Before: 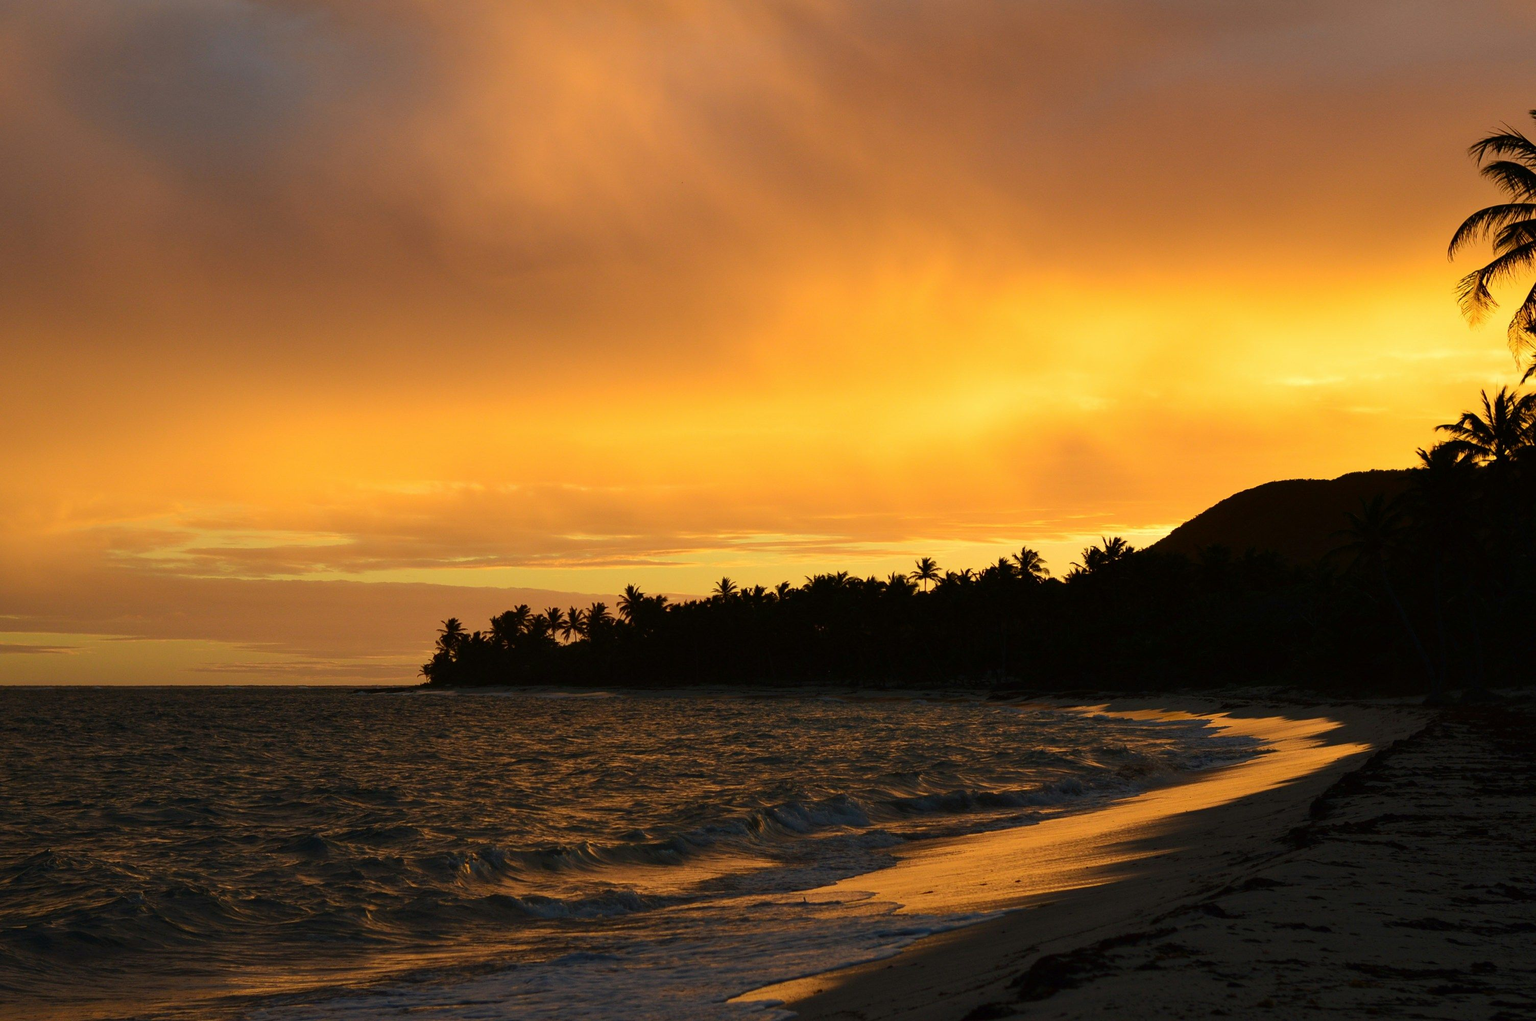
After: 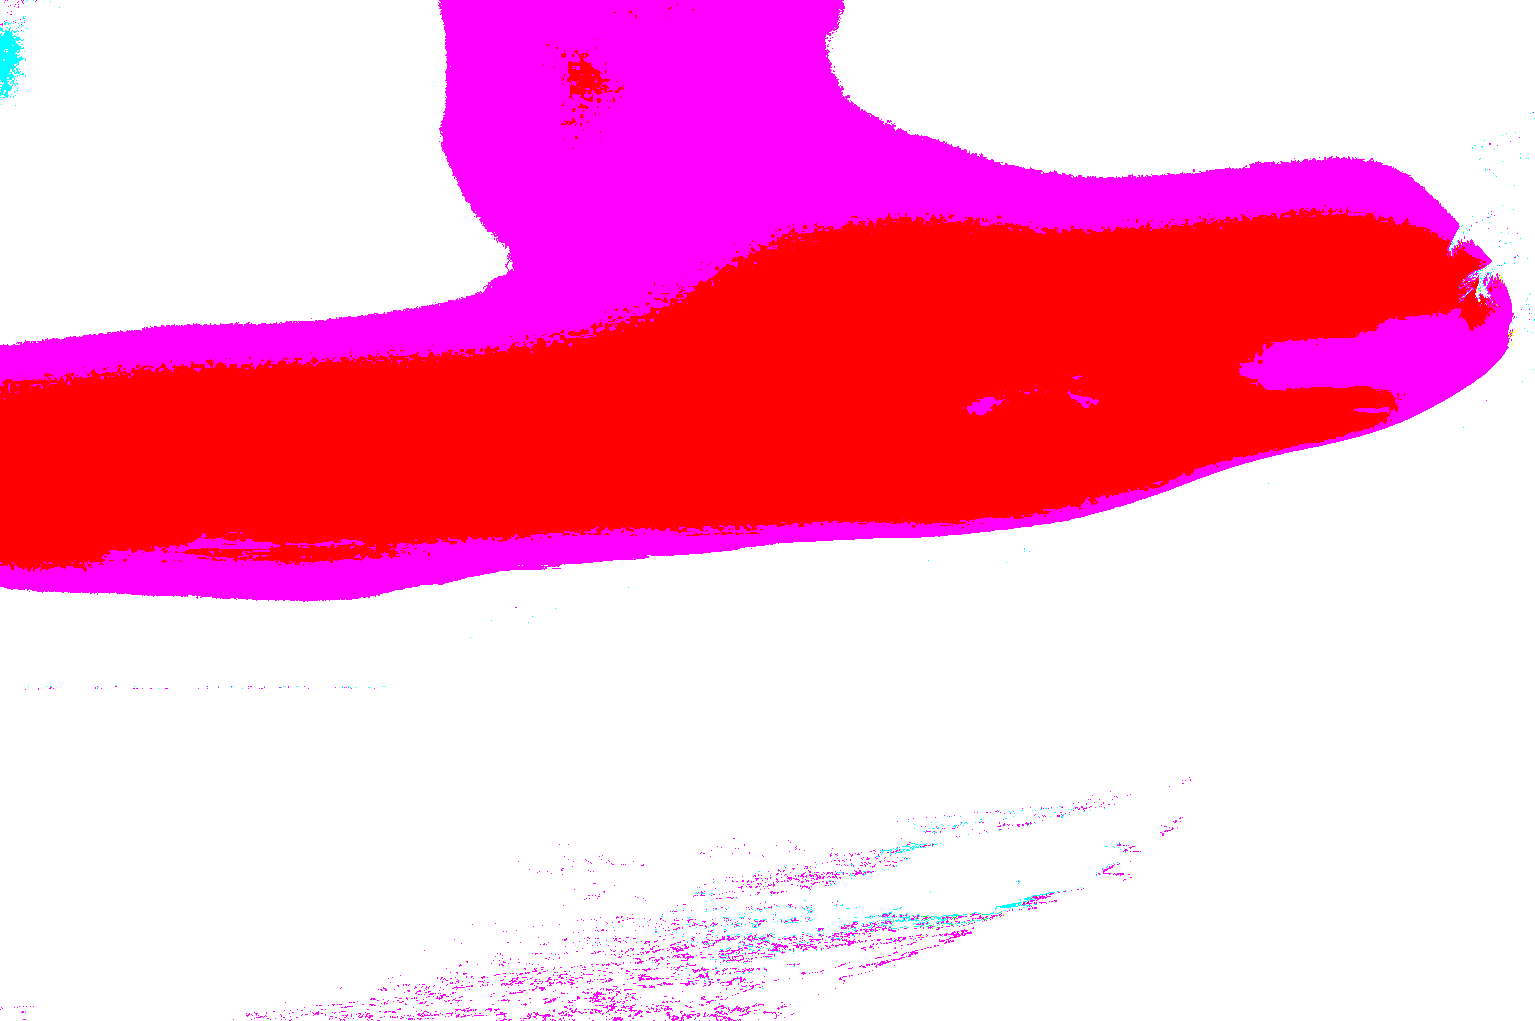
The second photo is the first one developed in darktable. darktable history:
shadows and highlights: radius 123.98, shadows 100, white point adjustment -3, highlights -100, highlights color adjustment 89.84%, soften with gaussian
white balance: red 8, blue 8
local contrast: on, module defaults
color correction: highlights a* -4.28, highlights b* 6.53
